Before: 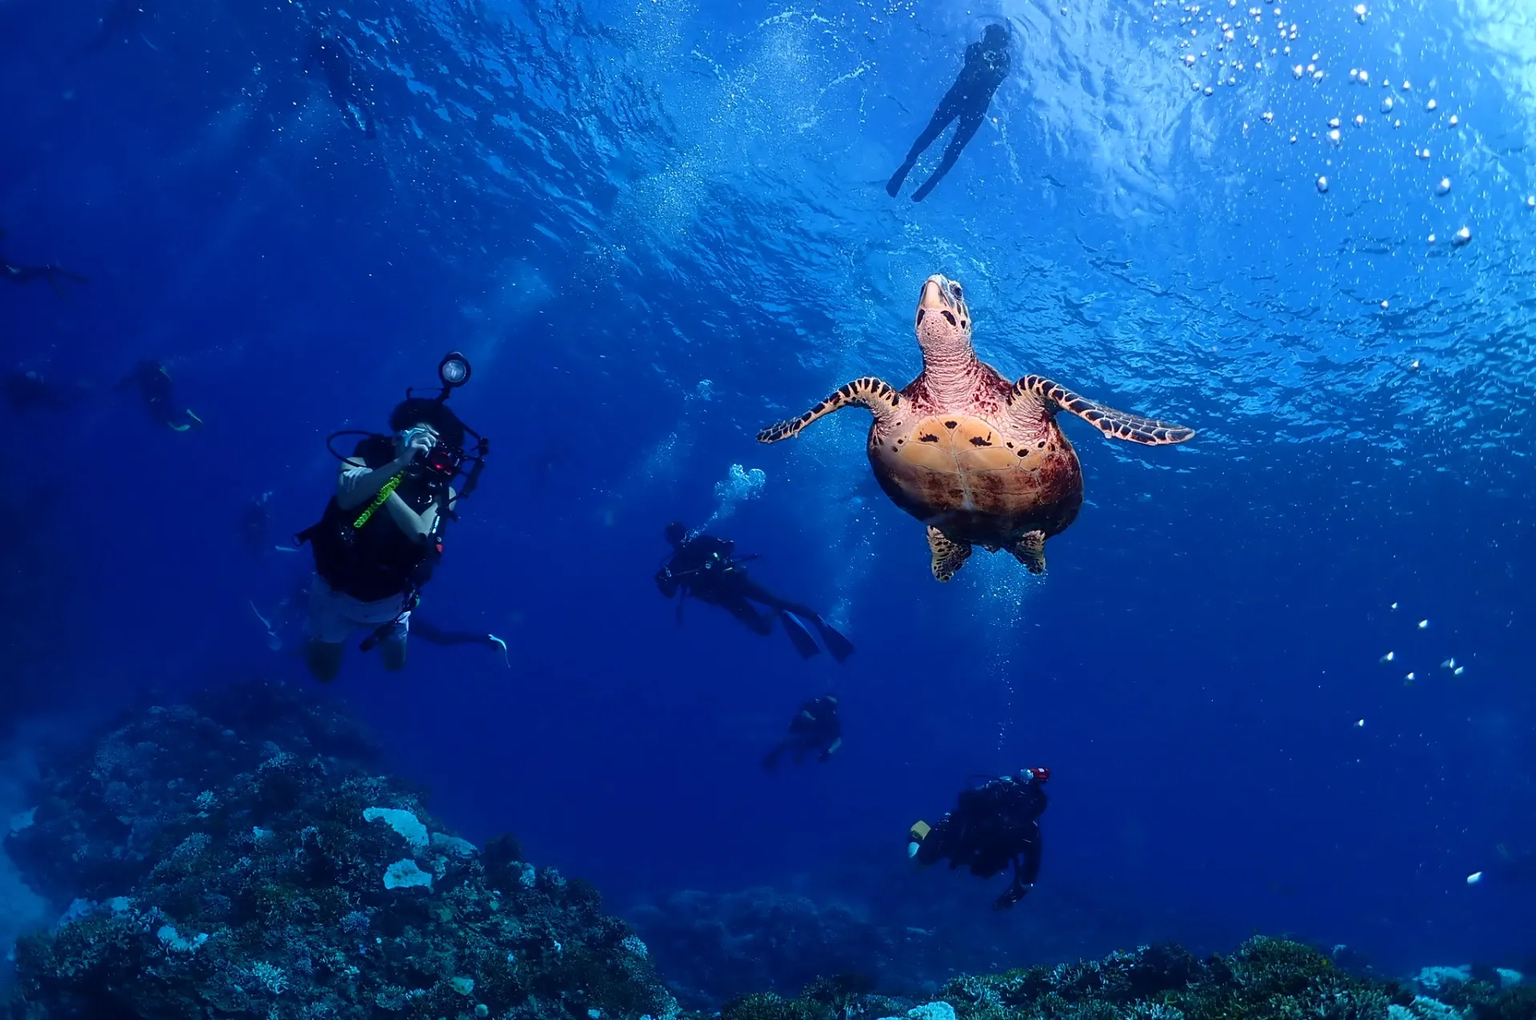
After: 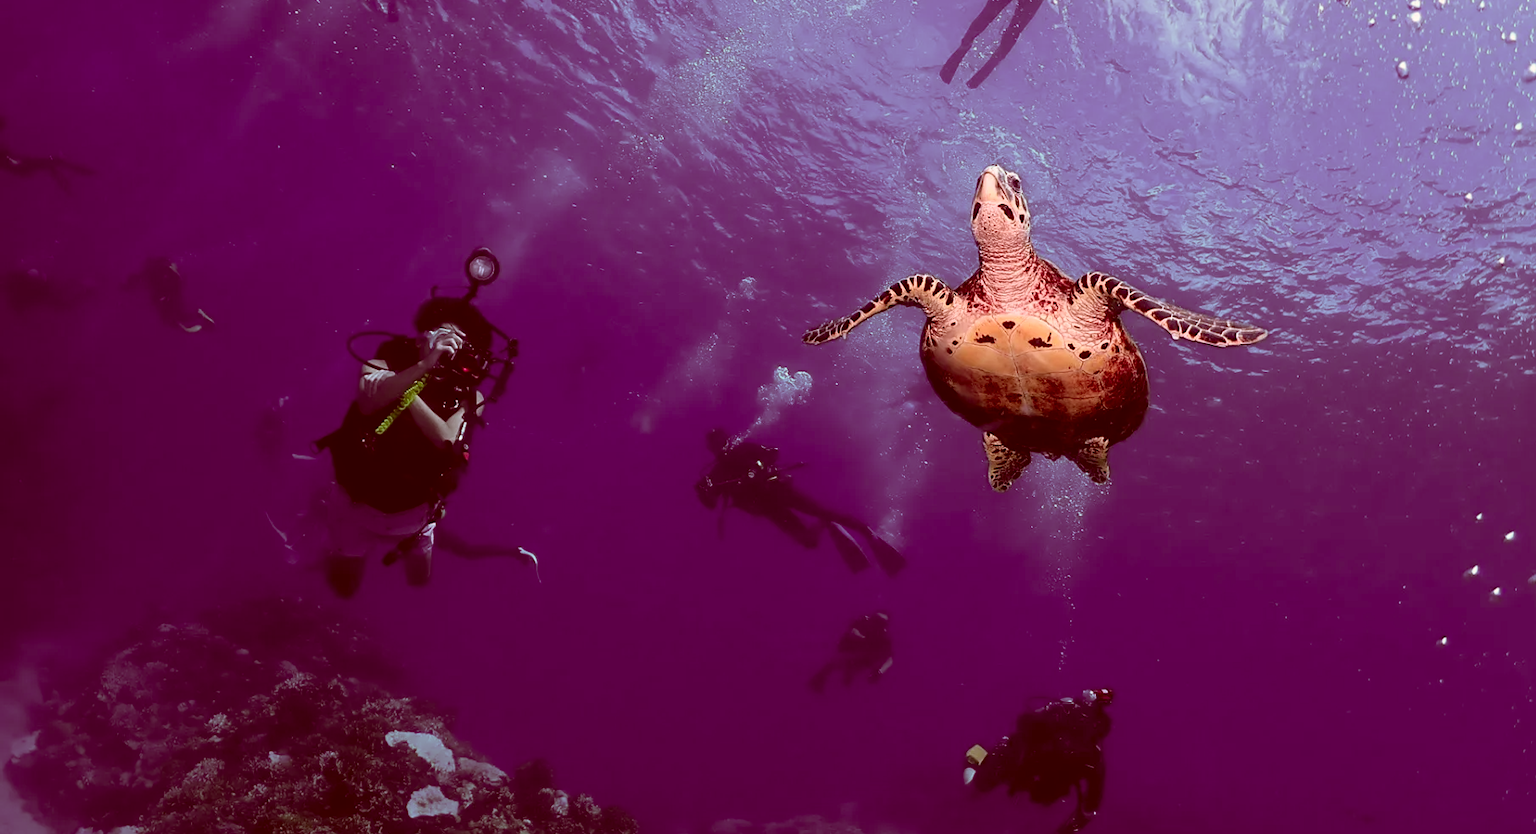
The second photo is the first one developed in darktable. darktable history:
crop and rotate: angle 0.03°, top 11.643%, right 5.651%, bottom 11.189%
color correction: highlights a* 9.03, highlights b* 8.71, shadows a* 40, shadows b* 40, saturation 0.8
